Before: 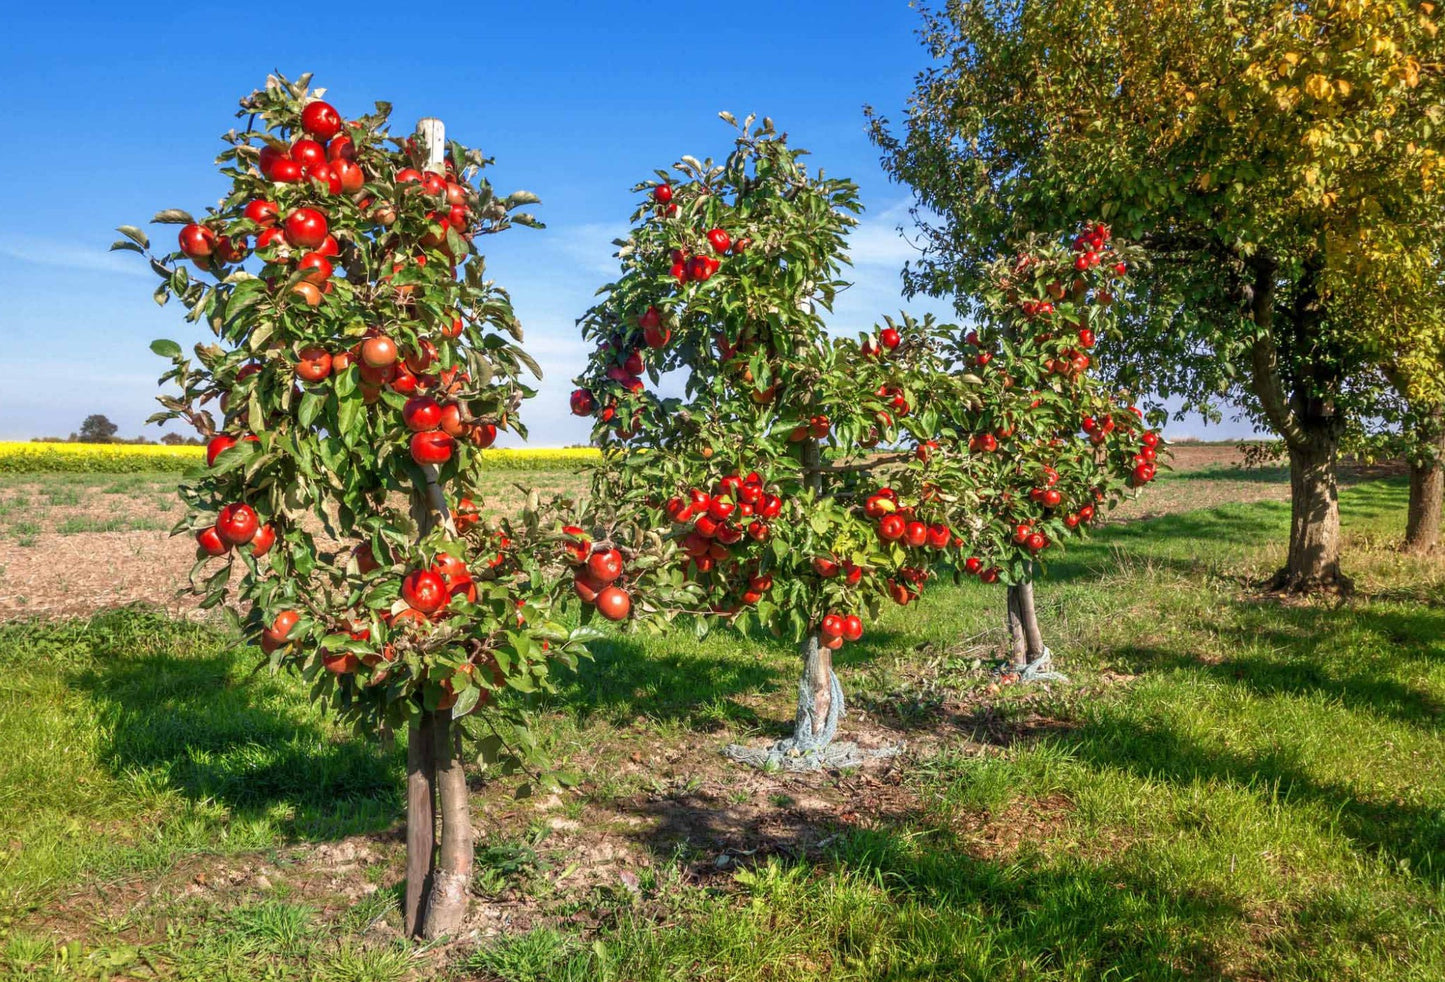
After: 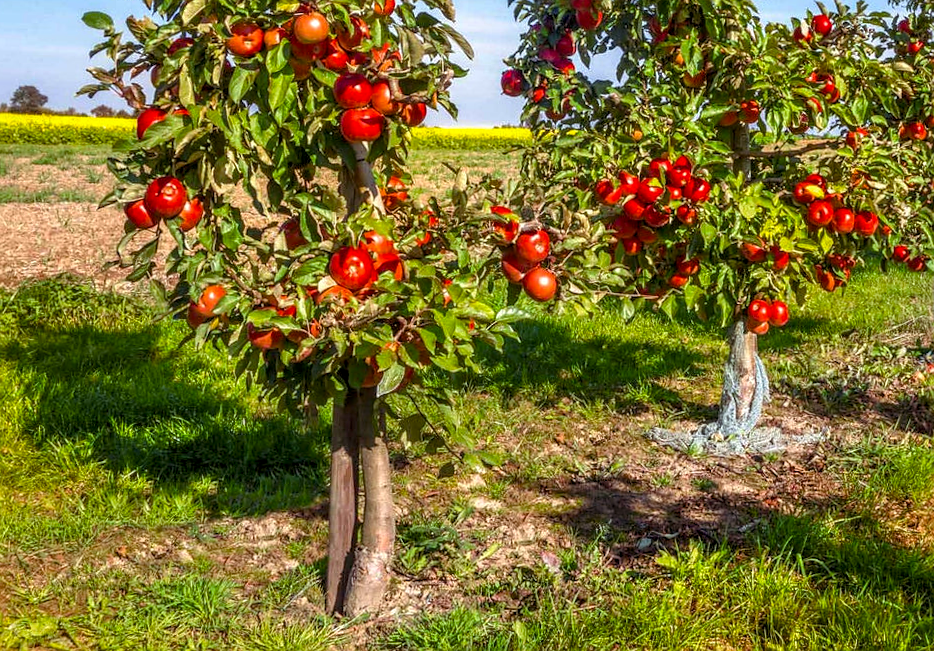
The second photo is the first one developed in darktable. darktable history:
local contrast: on, module defaults
sharpen: radius 0.988
color balance rgb: shadows lift › chroma 4.484%, shadows lift › hue 27.54°, highlights gain › chroma 0.199%, highlights gain › hue 331.99°, perceptual saturation grading › global saturation 29.614%
crop and rotate: angle -1.11°, left 3.642%, top 31.806%, right 29.839%
